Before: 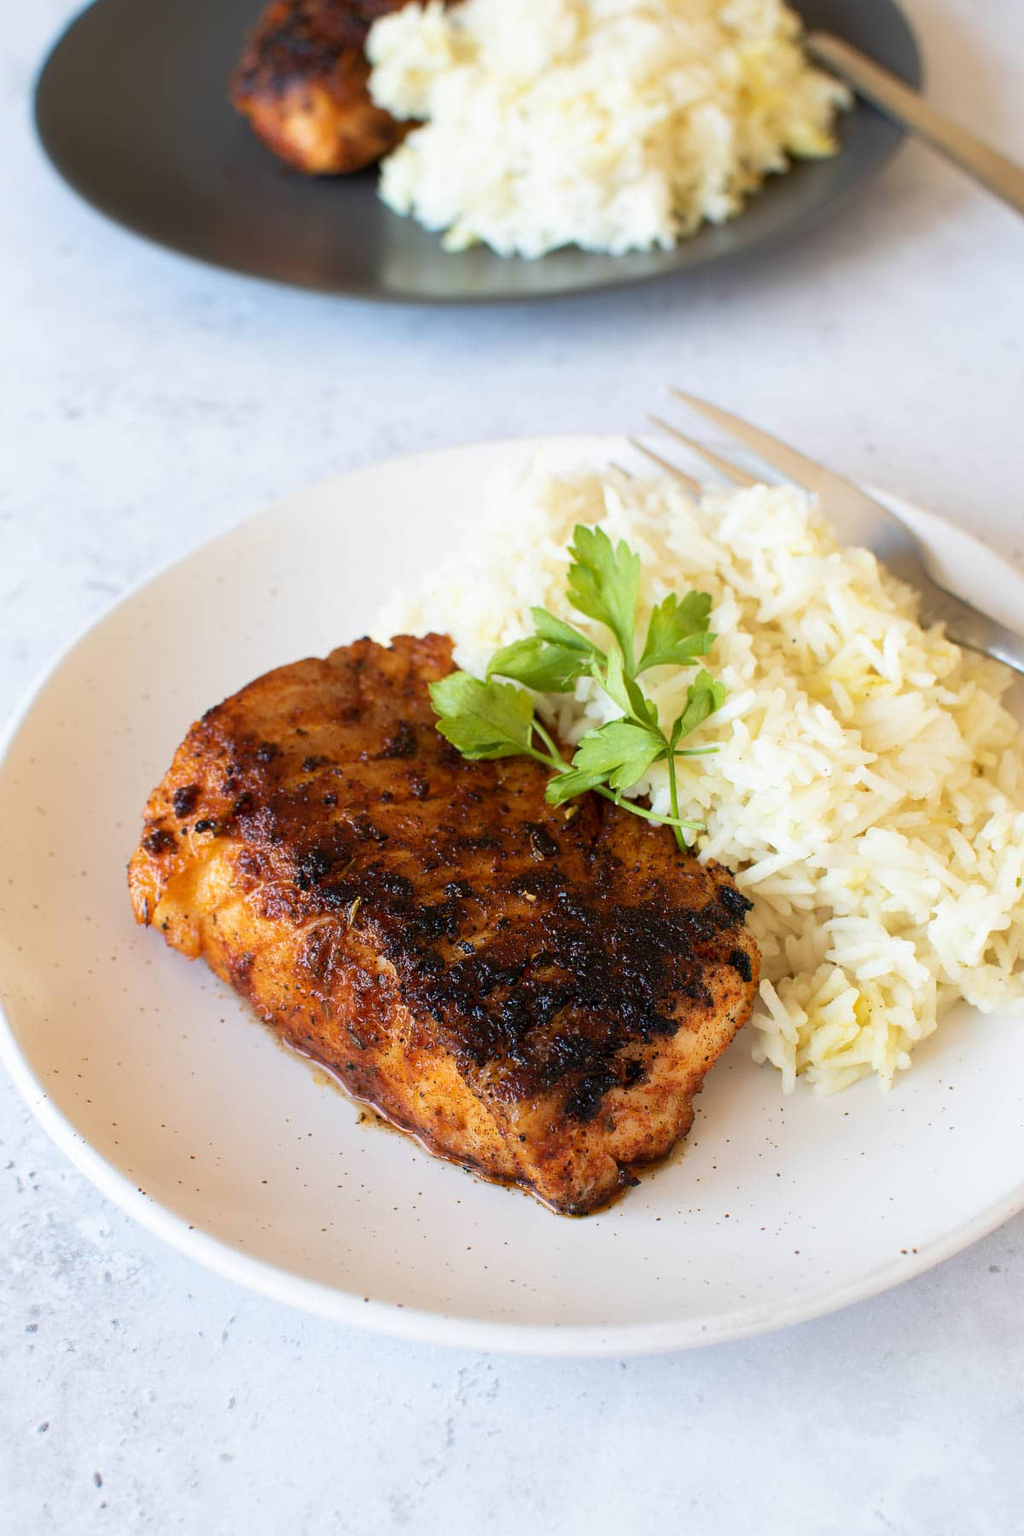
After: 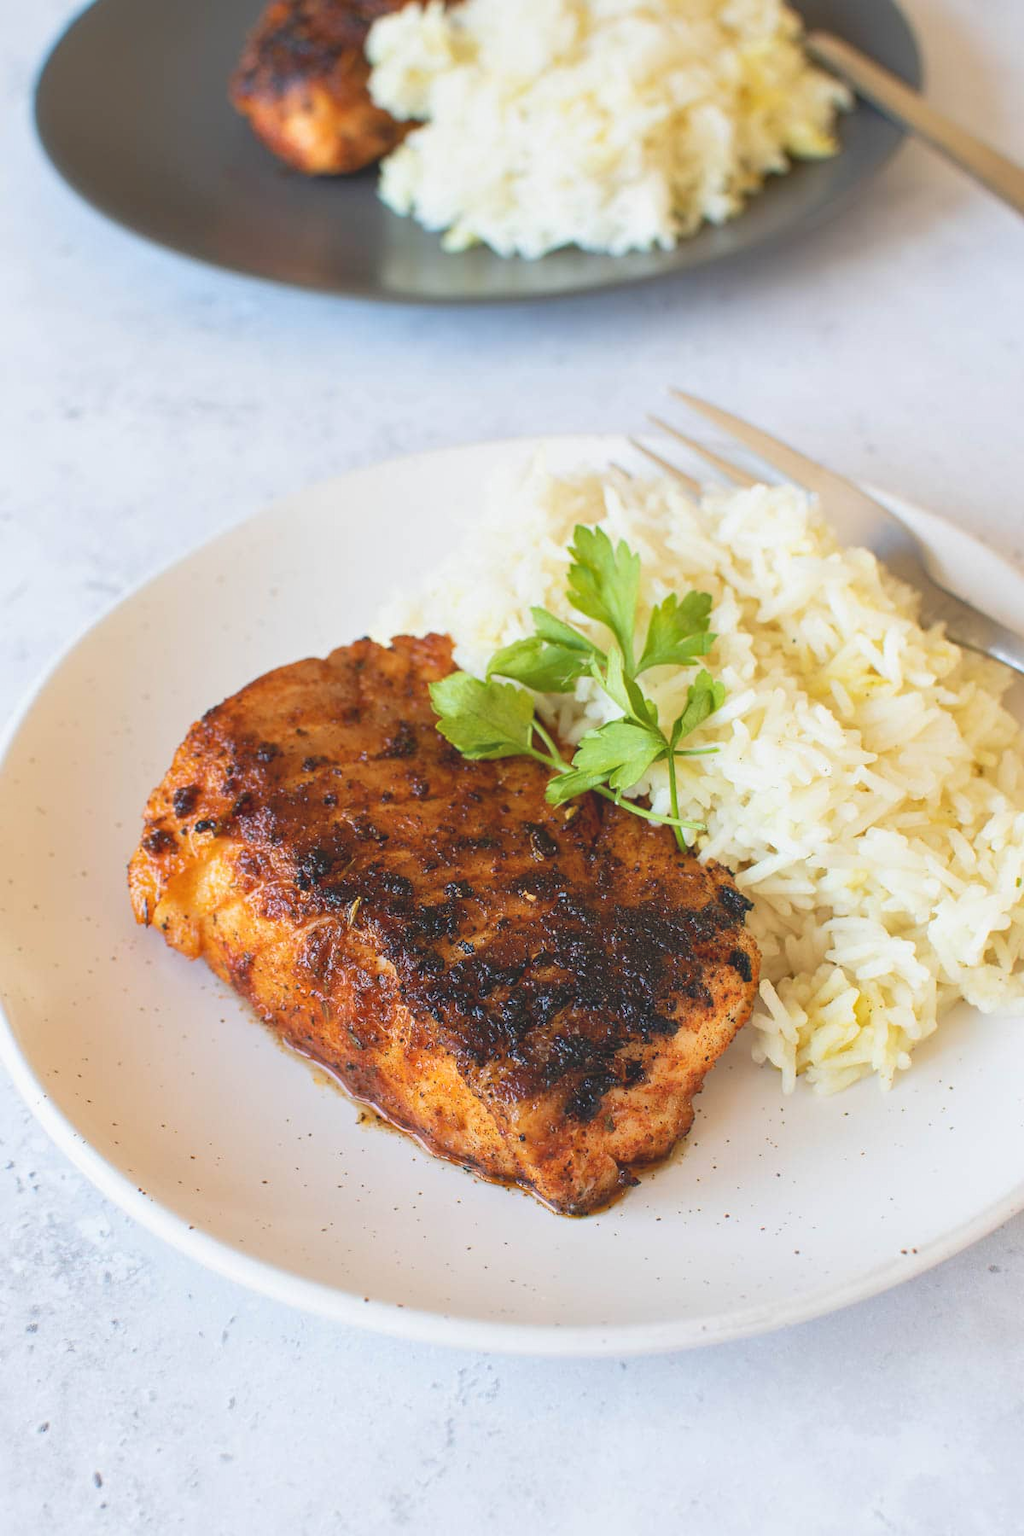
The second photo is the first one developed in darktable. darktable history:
local contrast: highlights 47%, shadows 7%, detail 98%
